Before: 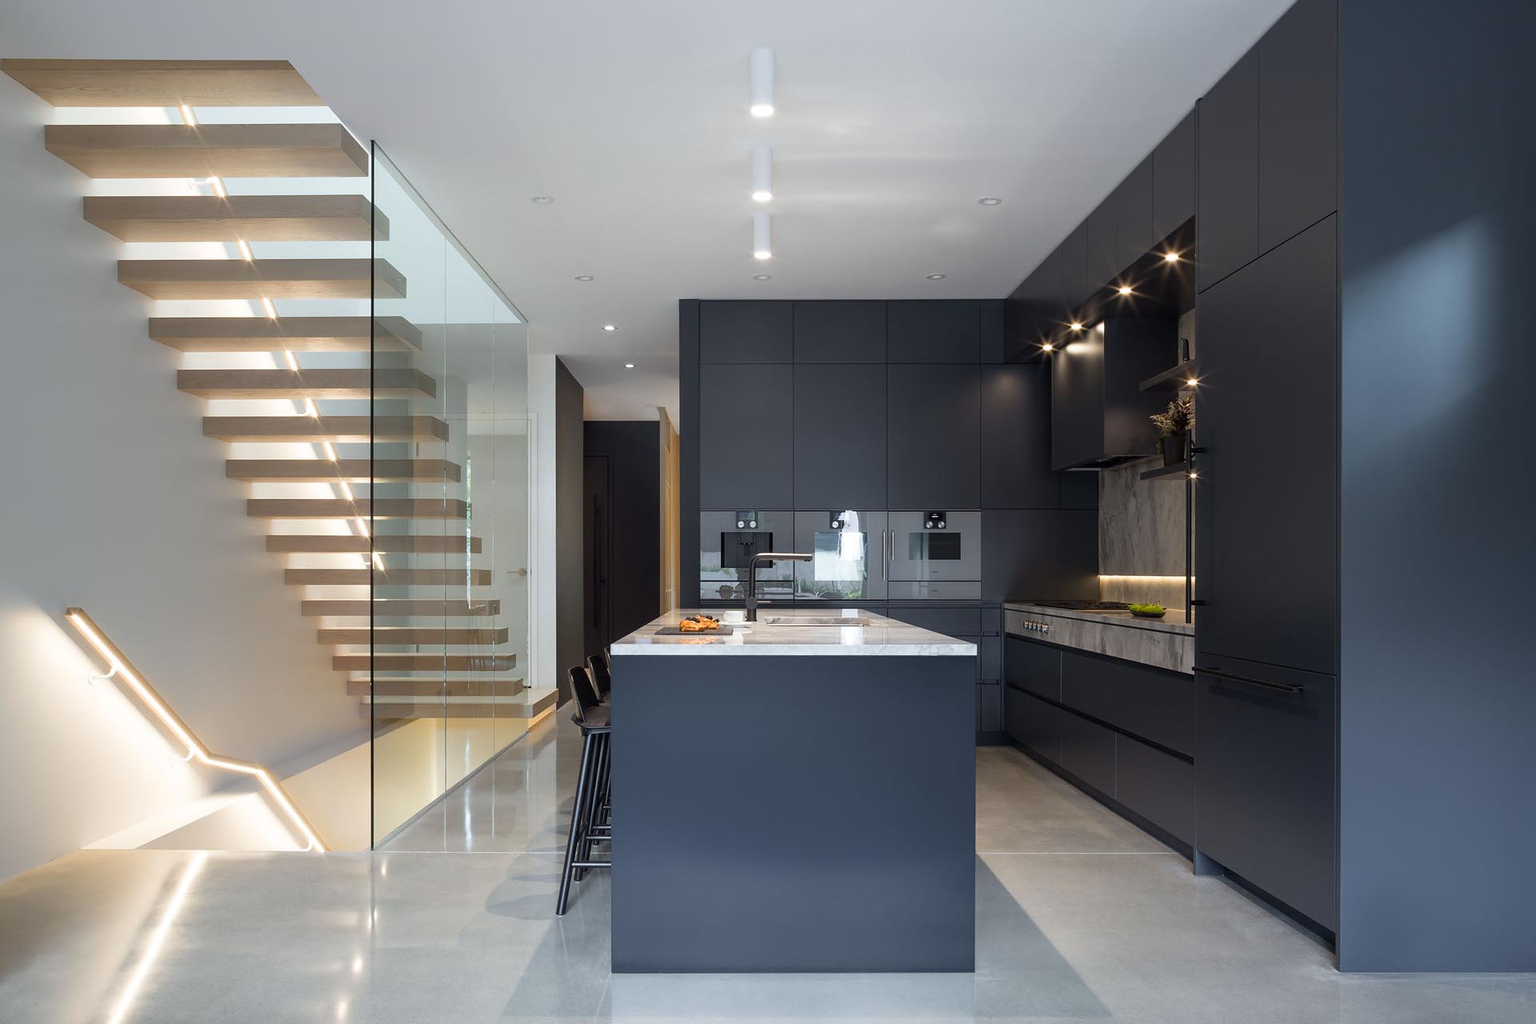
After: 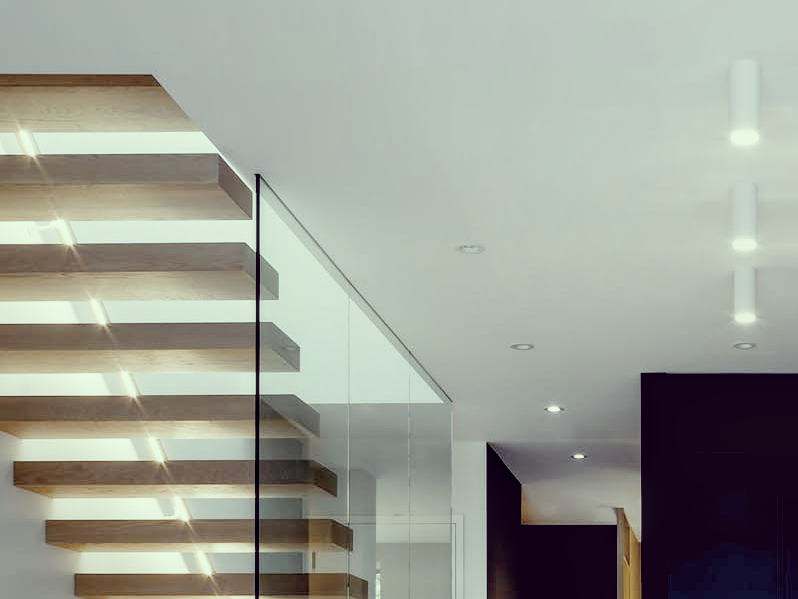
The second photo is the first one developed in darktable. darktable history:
local contrast: on, module defaults
crop and rotate: left 10.857%, top 0.094%, right 47.556%, bottom 53.058%
filmic rgb: black relative exposure -7.9 EV, white relative exposure 4.09 EV, hardness 4.03, latitude 51.01%, contrast 1.007, shadows ↔ highlights balance 5.88%, preserve chrominance no, color science v5 (2021)
exposure: black level correction 0.056, exposure -0.033 EV, compensate exposure bias true, compensate highlight preservation false
color balance rgb: linear chroma grading › global chroma 9.872%, perceptual saturation grading › global saturation 20%, perceptual saturation grading › highlights -25.159%, perceptual saturation grading › shadows 49.275%
tone curve: curves: ch0 [(0, 0) (0.051, 0.047) (0.102, 0.099) (0.236, 0.249) (0.429, 0.473) (0.67, 0.755) (0.875, 0.948) (1, 0.985)]; ch1 [(0, 0) (0.339, 0.298) (0.402, 0.363) (0.453, 0.413) (0.485, 0.469) (0.494, 0.493) (0.504, 0.502) (0.515, 0.526) (0.563, 0.591) (0.597, 0.639) (0.834, 0.888) (1, 1)]; ch2 [(0, 0) (0.362, 0.353) (0.425, 0.439) (0.501, 0.501) (0.537, 0.538) (0.58, 0.59) (0.642, 0.669) (0.773, 0.856) (1, 1)], preserve colors none
color correction: highlights a* -20.22, highlights b* 19.97, shadows a* 19.27, shadows b* -19.98, saturation 0.454
